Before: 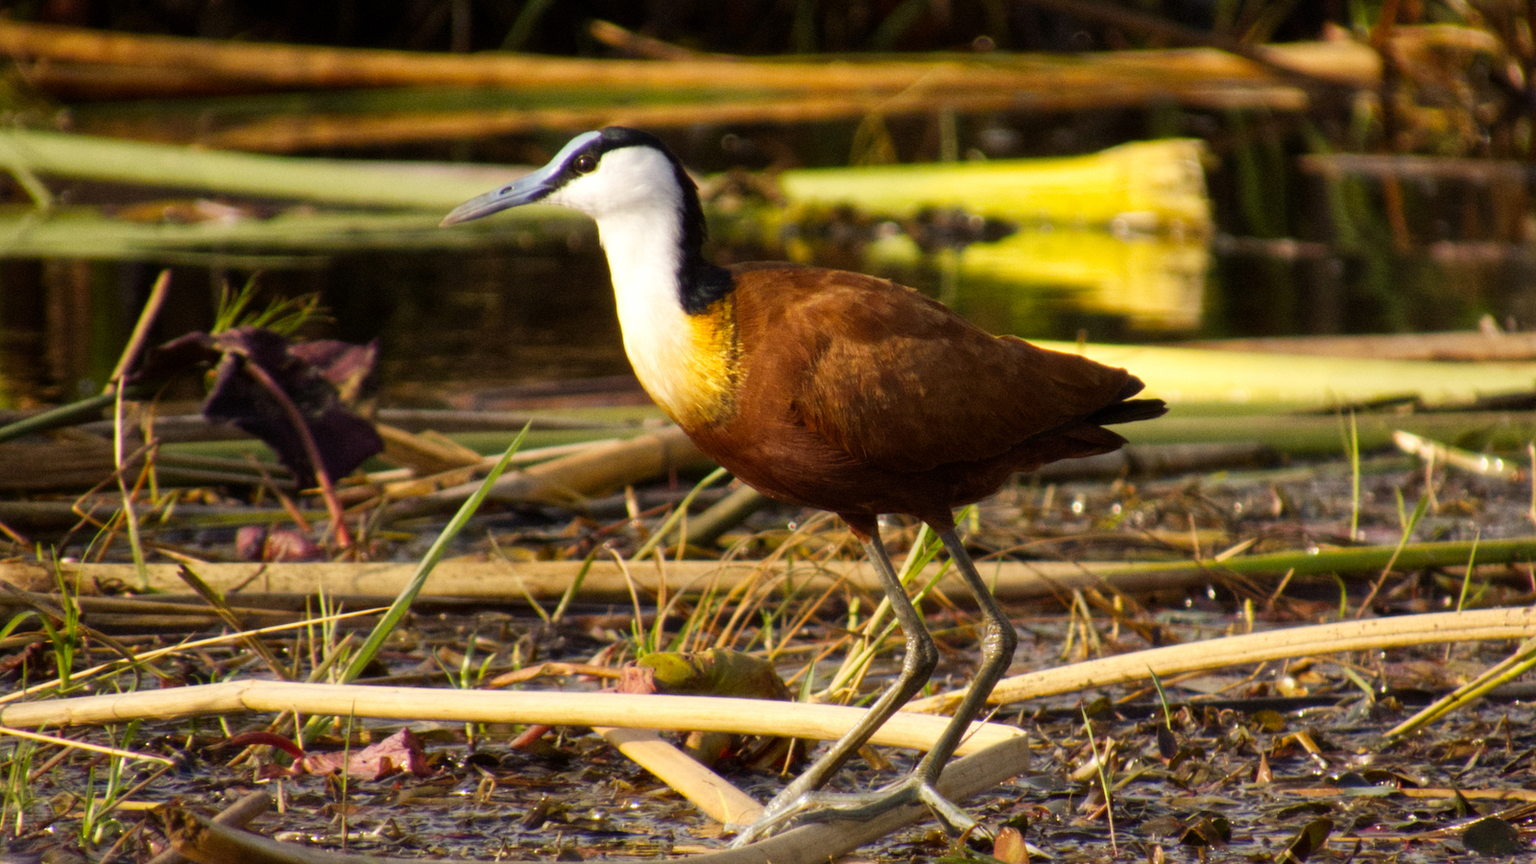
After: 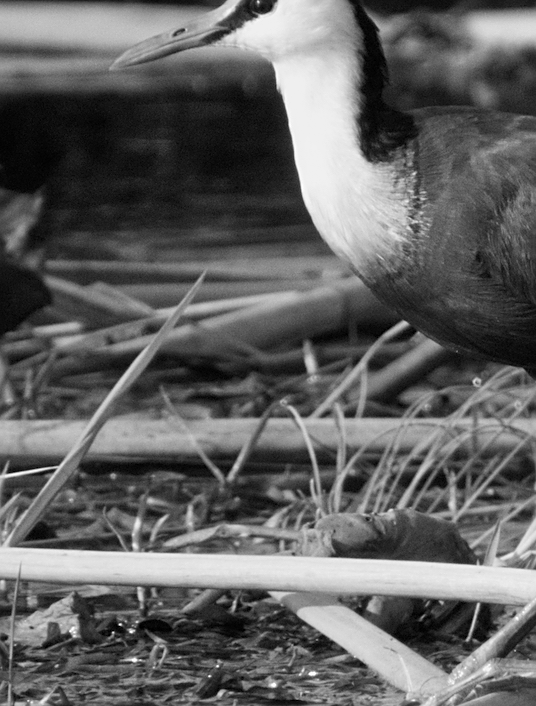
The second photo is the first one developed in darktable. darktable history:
crop and rotate: left 21.77%, top 18.528%, right 44.676%, bottom 2.997%
sharpen: on, module defaults
monochrome: a -74.22, b 78.2
